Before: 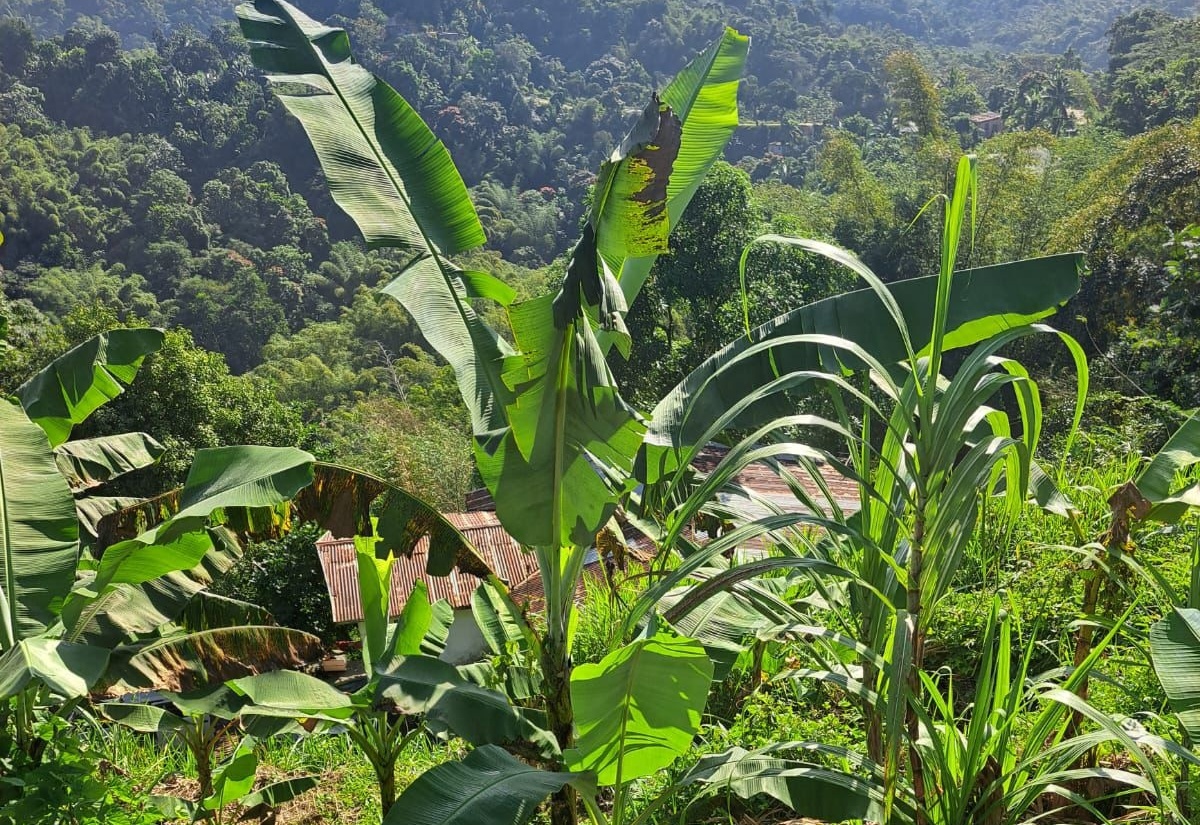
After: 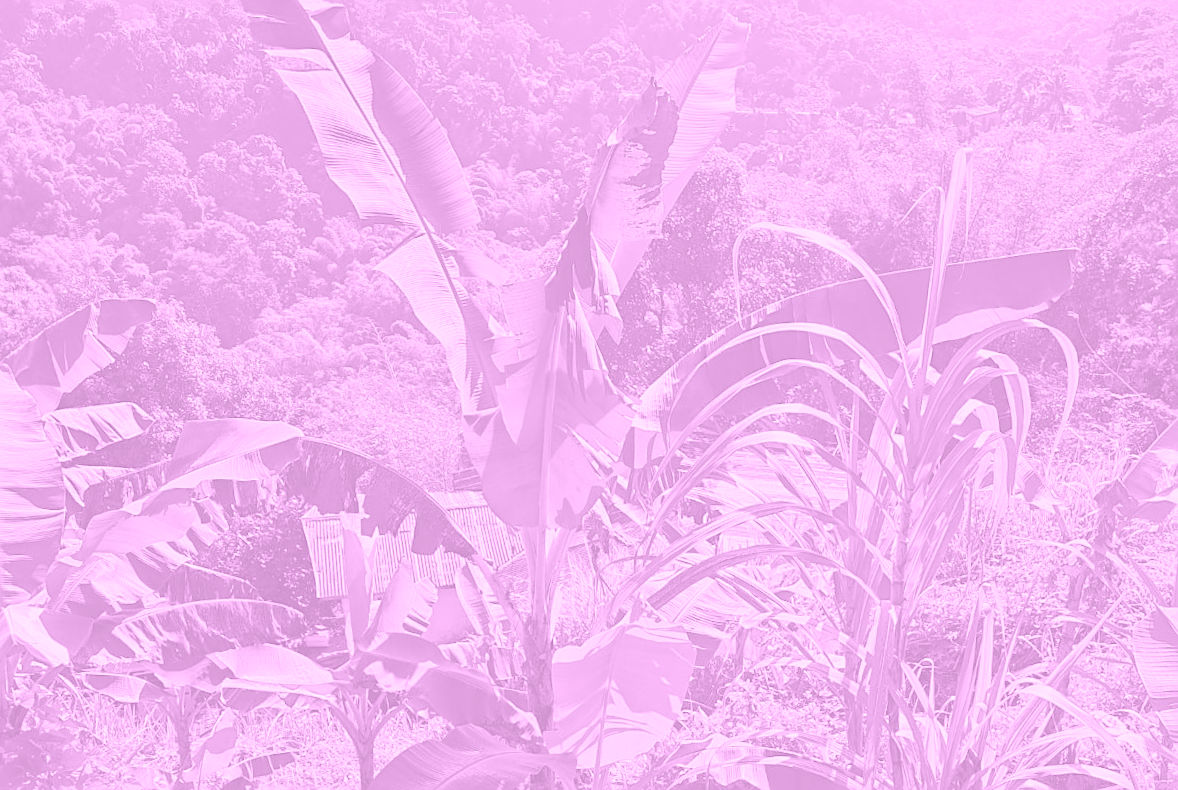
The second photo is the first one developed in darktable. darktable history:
color correction: highlights a* 14.46, highlights b* 5.85, shadows a* -5.53, shadows b* -15.24, saturation 0.85
sharpen: on, module defaults
rotate and perspective: rotation 1.57°, crop left 0.018, crop right 0.982, crop top 0.039, crop bottom 0.961
white balance: emerald 1
colorize: hue 331.2°, saturation 75%, source mix 30.28%, lightness 70.52%, version 1
